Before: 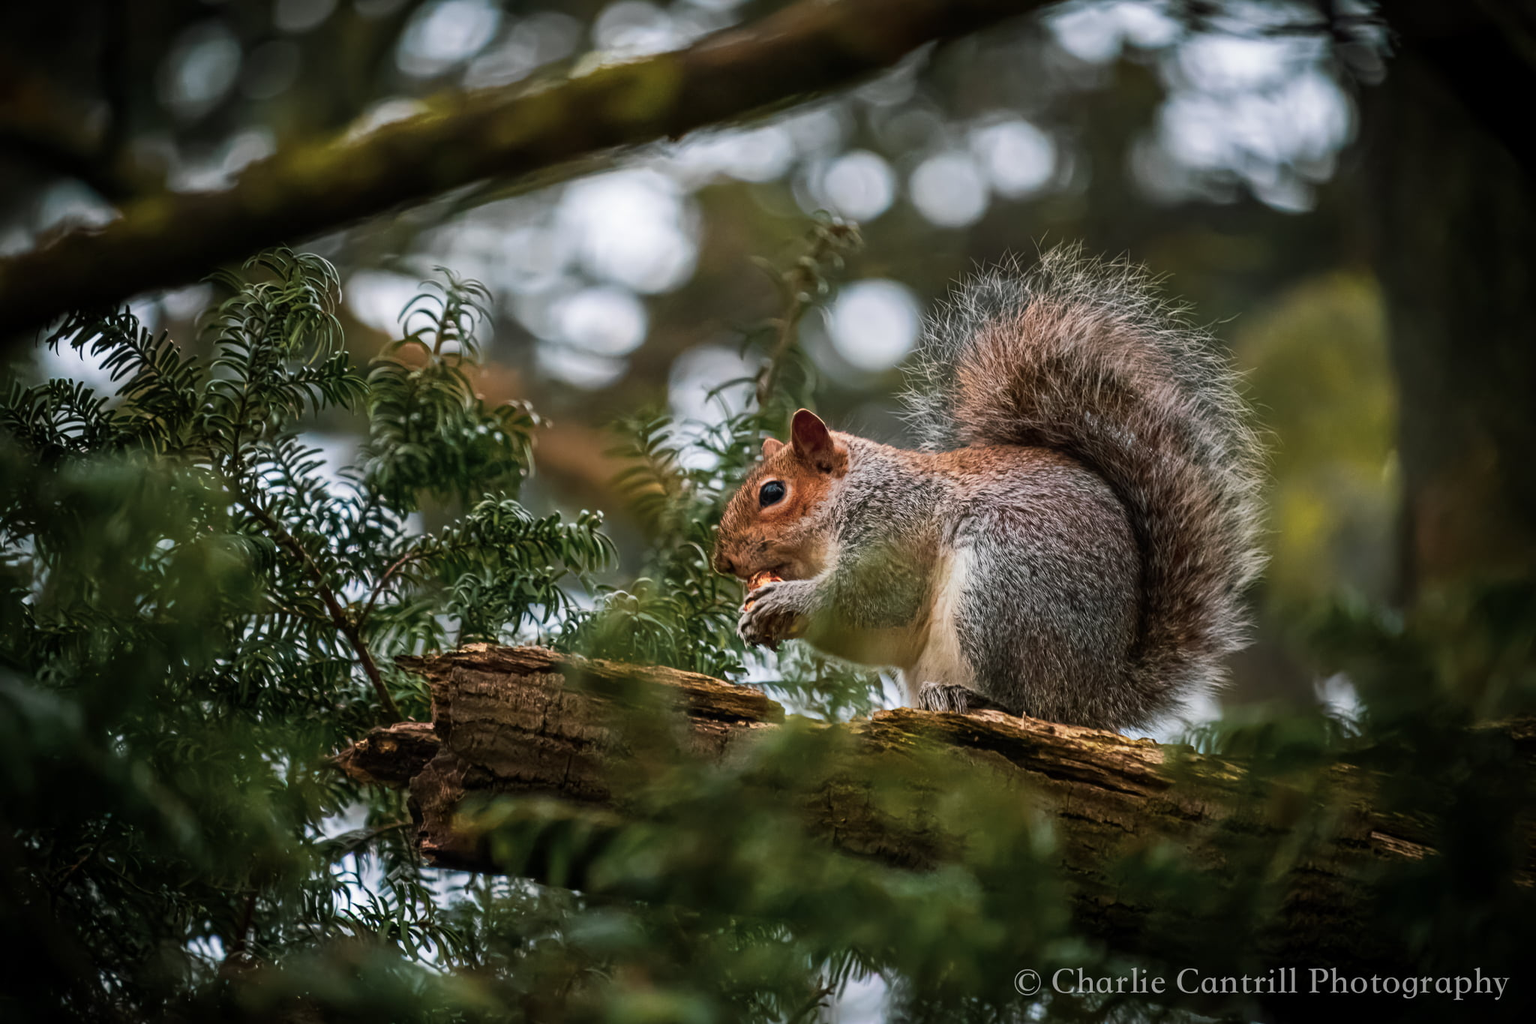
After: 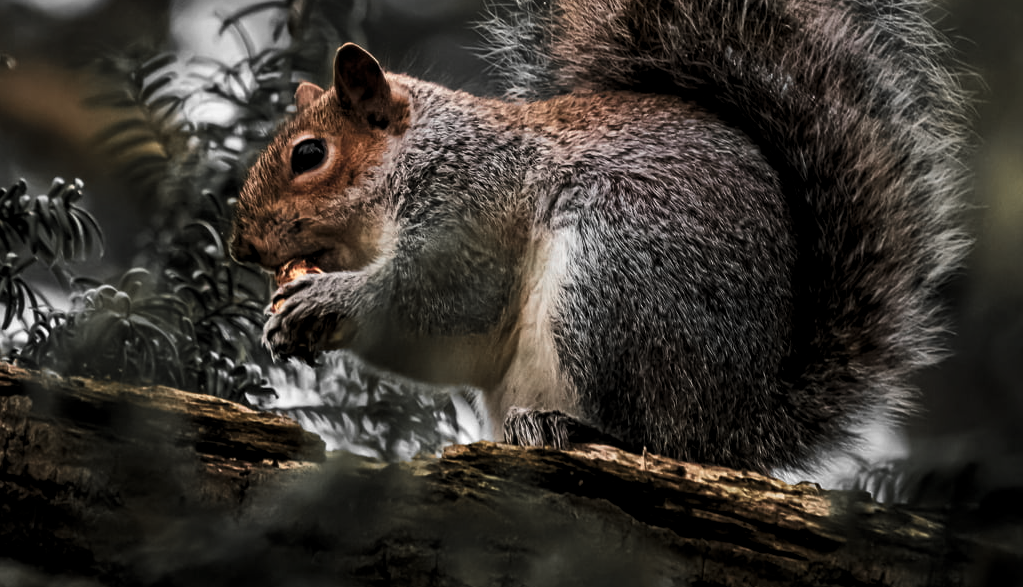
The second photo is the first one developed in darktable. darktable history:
color zones: curves: ch0 [(0, 0.447) (0.184, 0.543) (0.323, 0.476) (0.429, 0.445) (0.571, 0.443) (0.714, 0.451) (0.857, 0.452) (1, 0.447)]; ch1 [(0, 0.464) (0.176, 0.46) (0.287, 0.177) (0.429, 0.002) (0.571, 0) (0.714, 0) (0.857, 0) (1, 0.464)]
crop: left 35.212%, top 36.833%, right 14.818%, bottom 20.099%
levels: levels [0.101, 0.578, 0.953]
